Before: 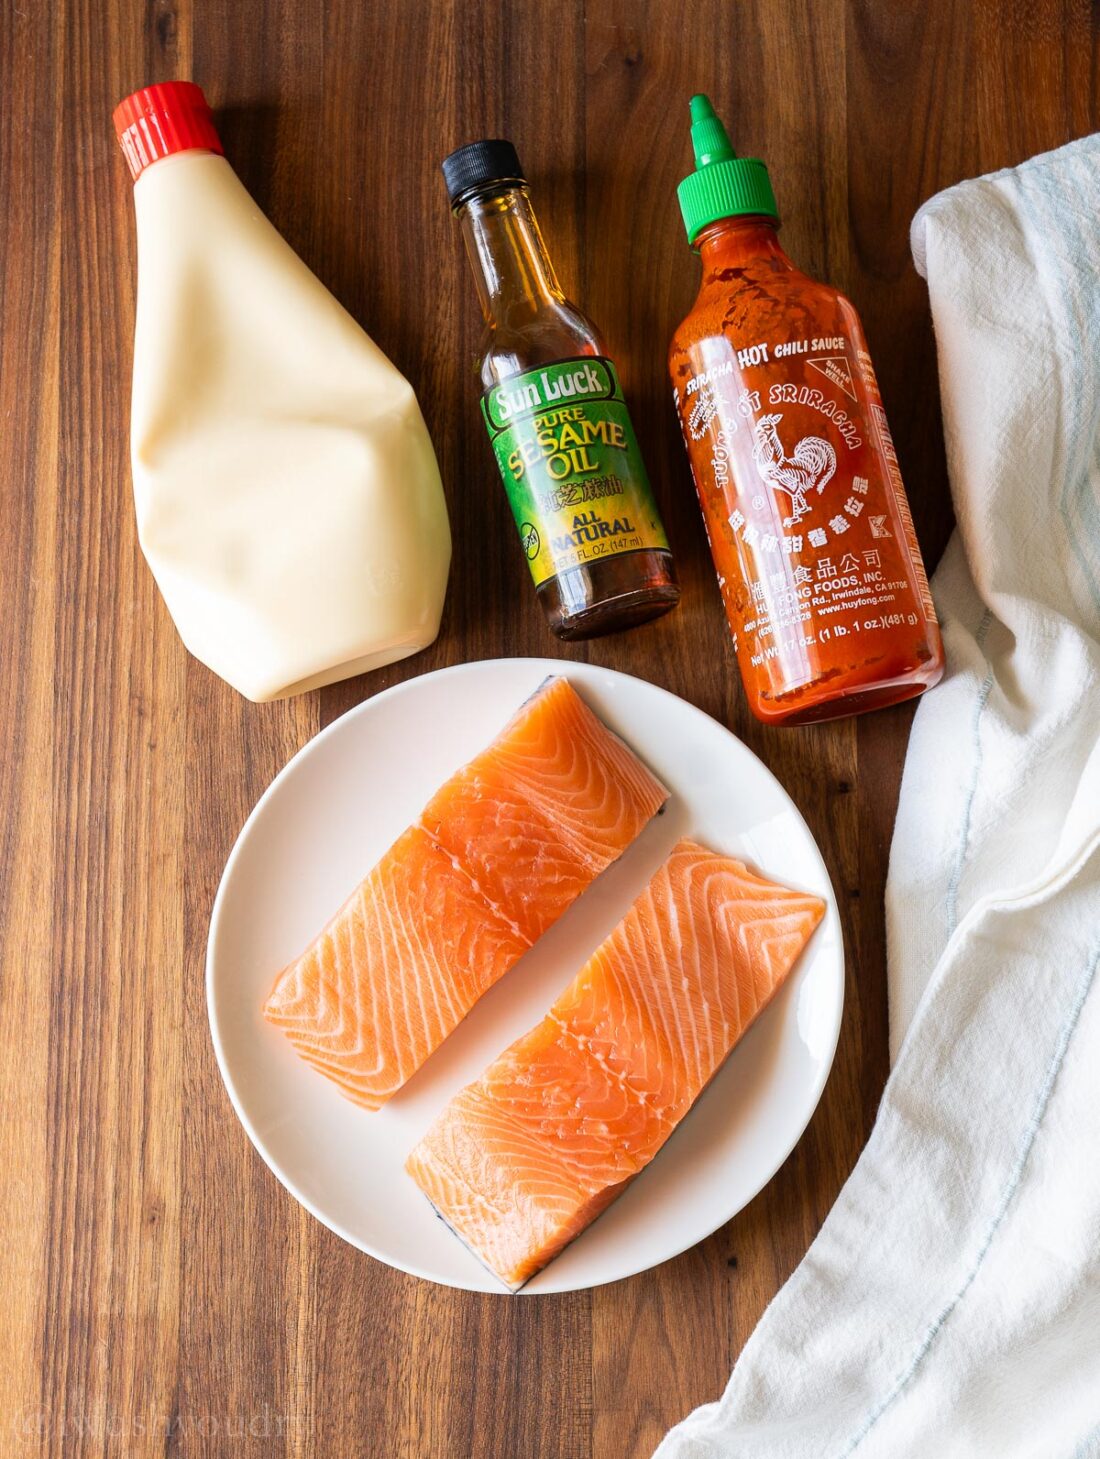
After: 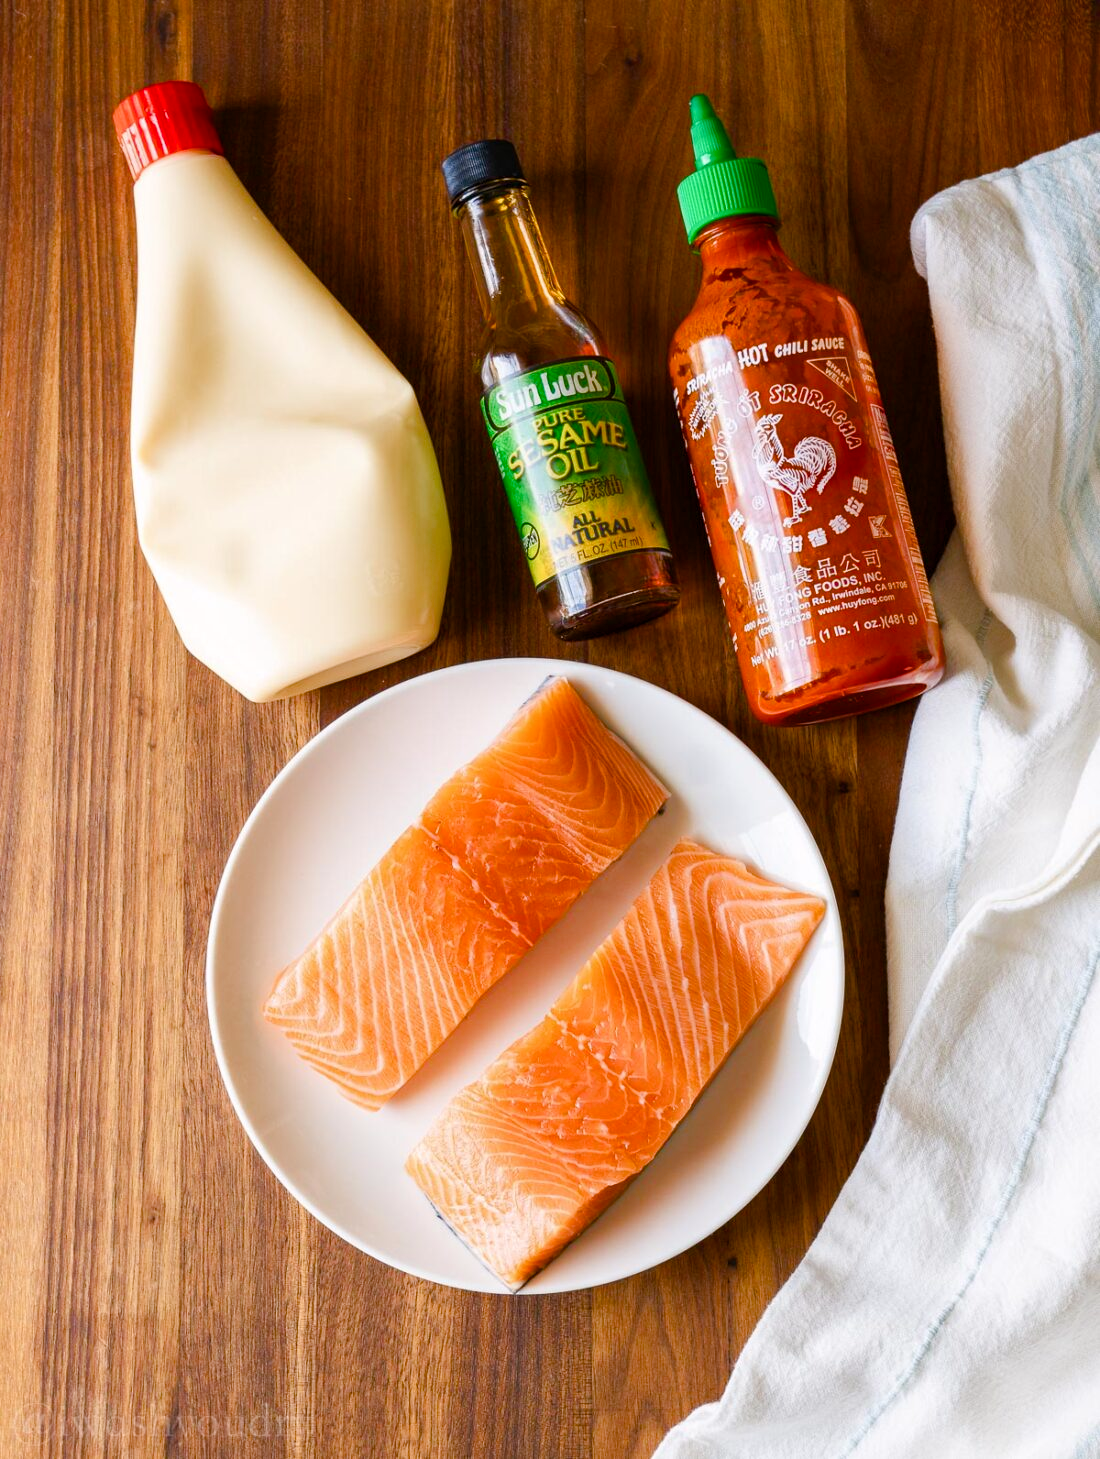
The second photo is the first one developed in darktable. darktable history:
color balance rgb: highlights gain › chroma 0.204%, highlights gain › hue 332.42°, perceptual saturation grading › global saturation -0.105%, perceptual saturation grading › highlights -16.796%, perceptual saturation grading › mid-tones 33.036%, perceptual saturation grading › shadows 50.407%, global vibrance 20%
